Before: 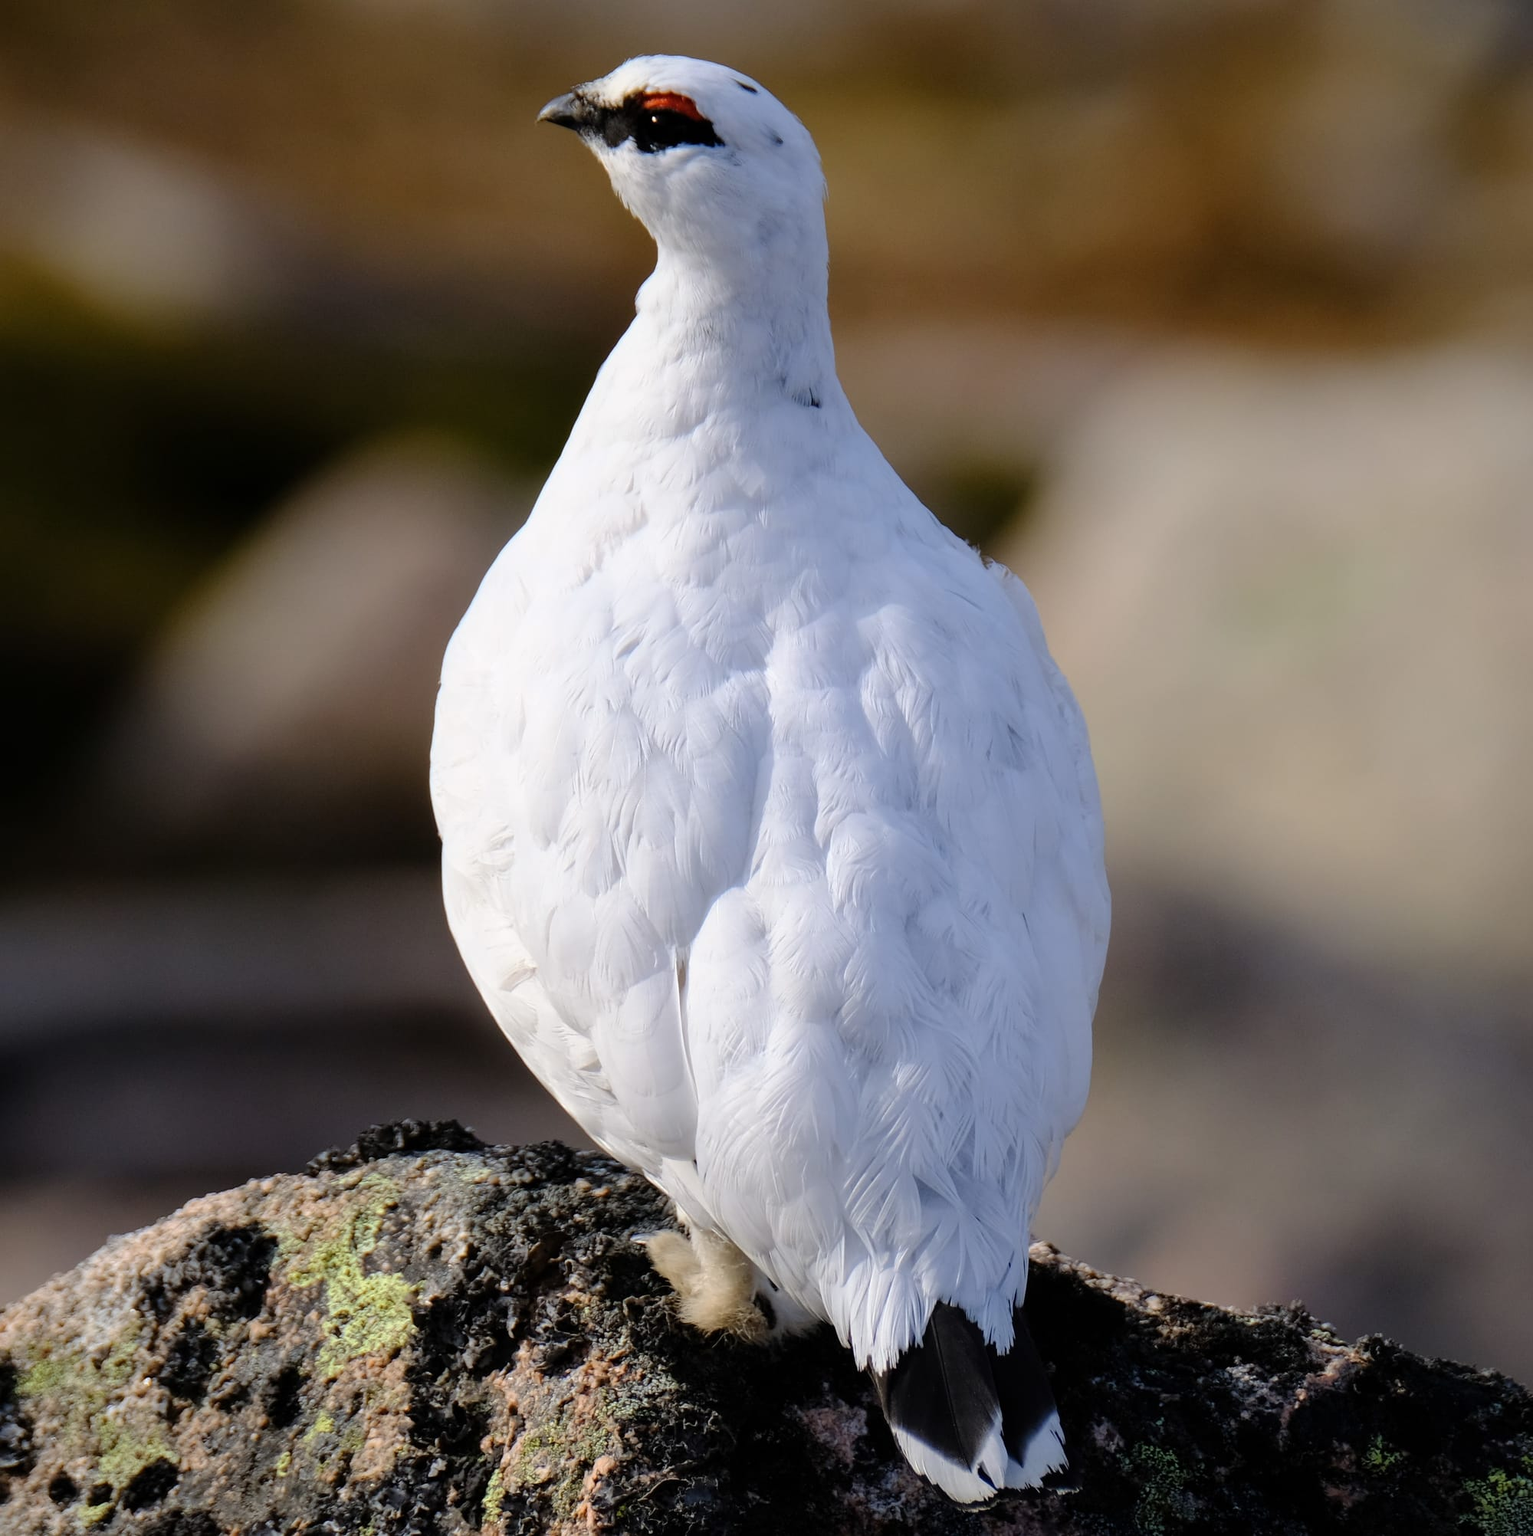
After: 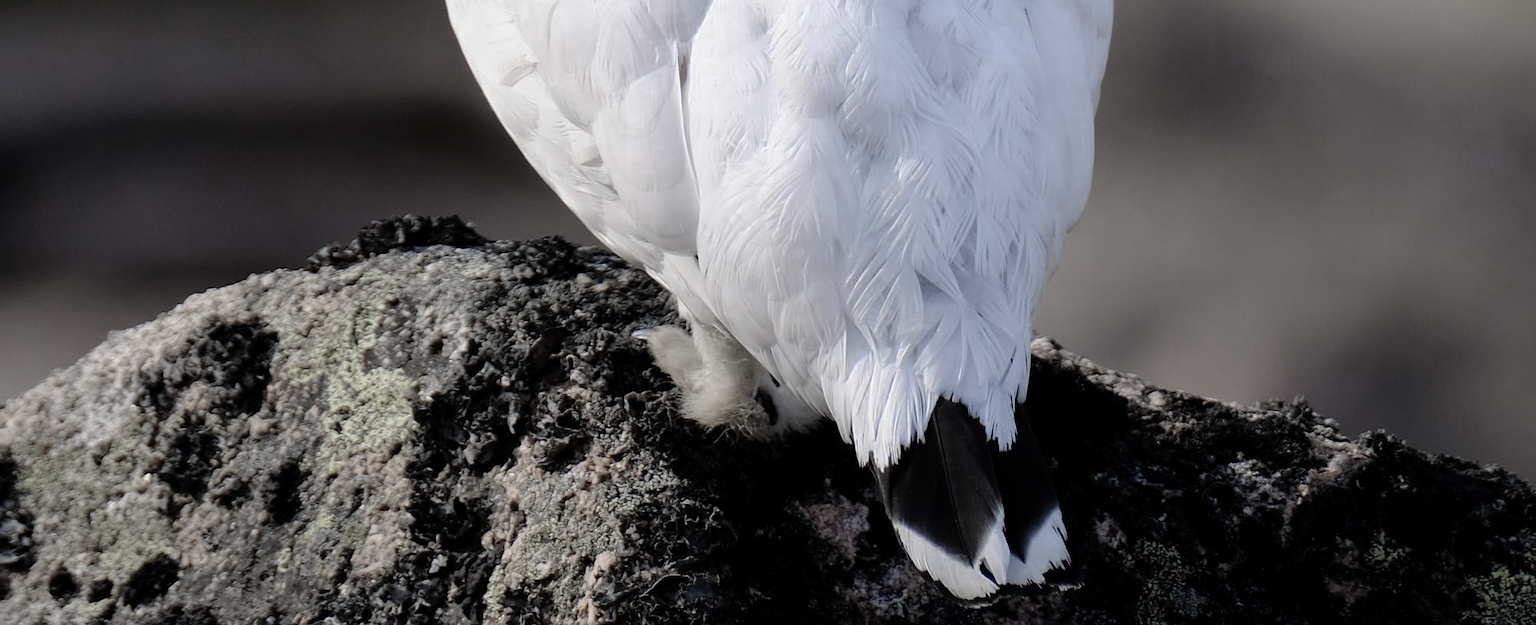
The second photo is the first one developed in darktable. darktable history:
crop and rotate: top 58.964%, bottom 0.39%
exposure: black level correction 0.001, exposure -0.124 EV, compensate highlight preservation false
color zones: curves: ch0 [(0, 0.613) (0.01, 0.613) (0.245, 0.448) (0.498, 0.529) (0.642, 0.665) (0.879, 0.777) (0.99, 0.613)]; ch1 [(0, 0.272) (0.219, 0.127) (0.724, 0.346)]
